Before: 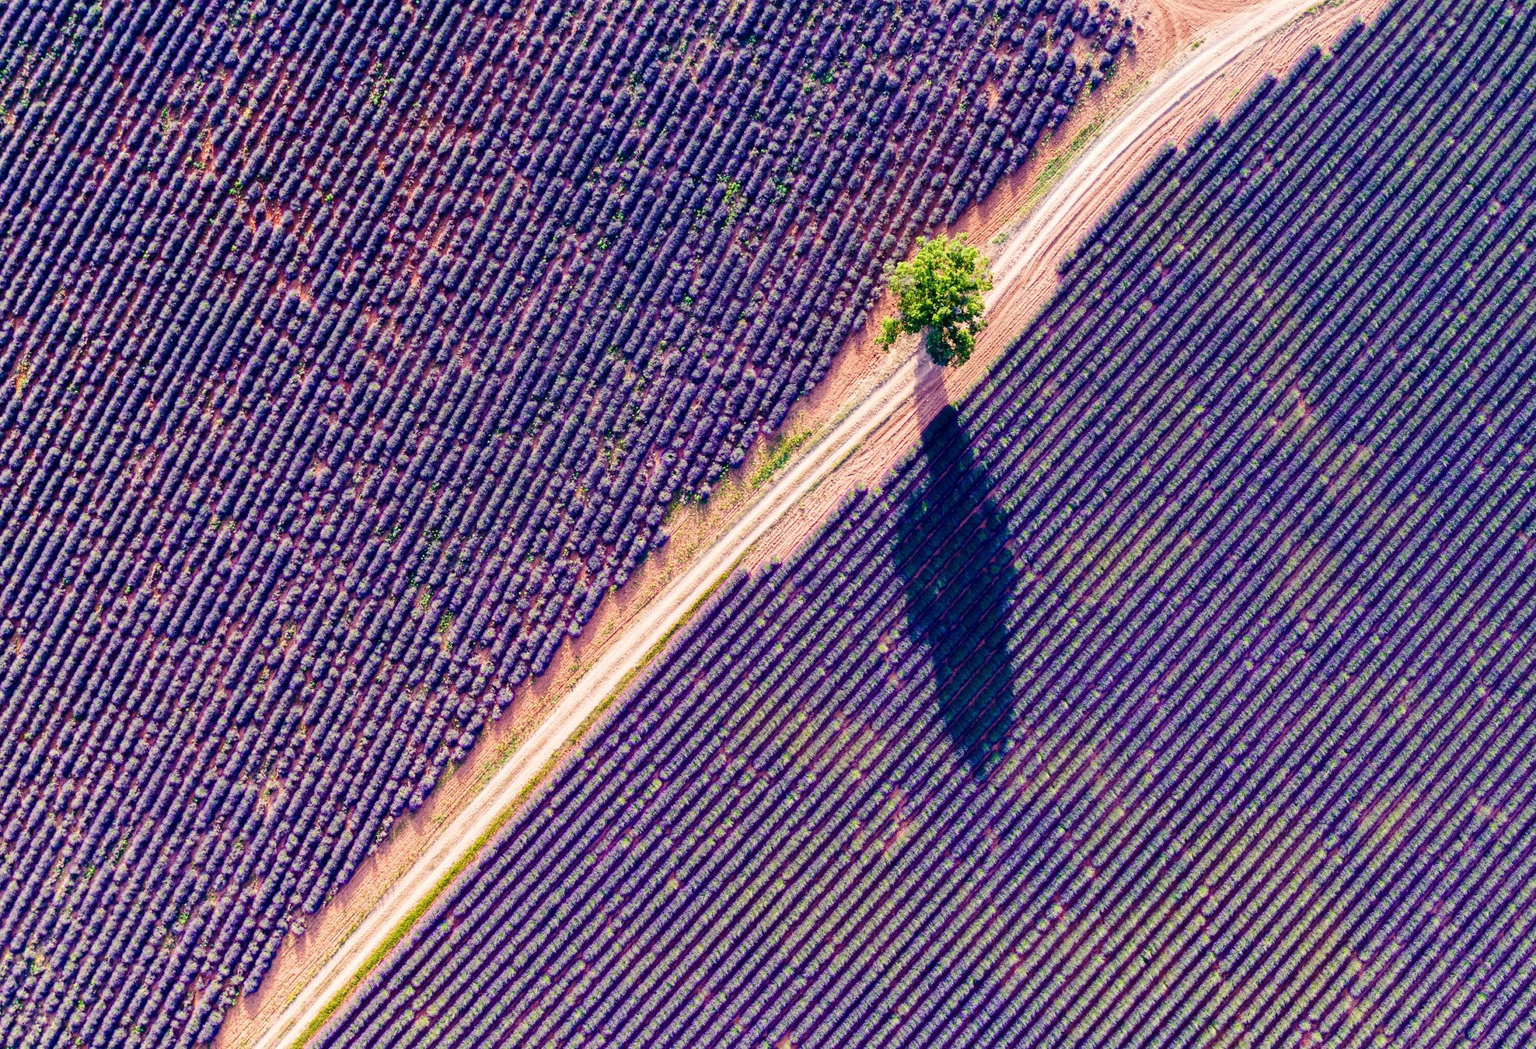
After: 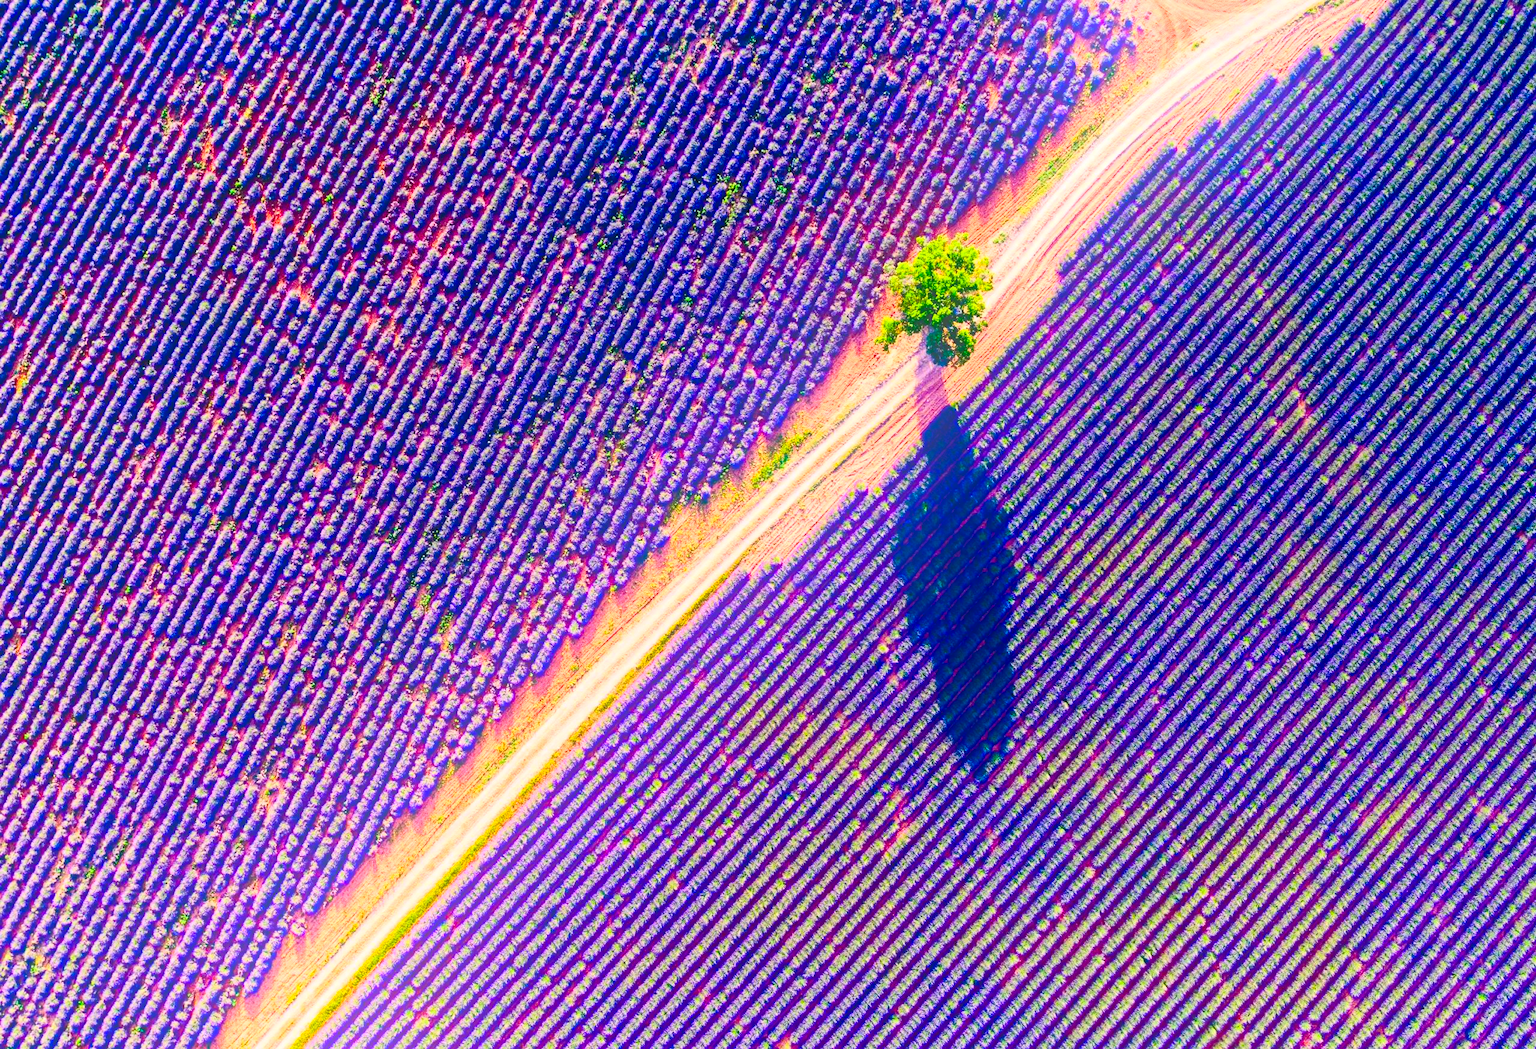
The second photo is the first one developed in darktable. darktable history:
bloom: size 40%
contrast brightness saturation: contrast 0.26, brightness 0.02, saturation 0.87
